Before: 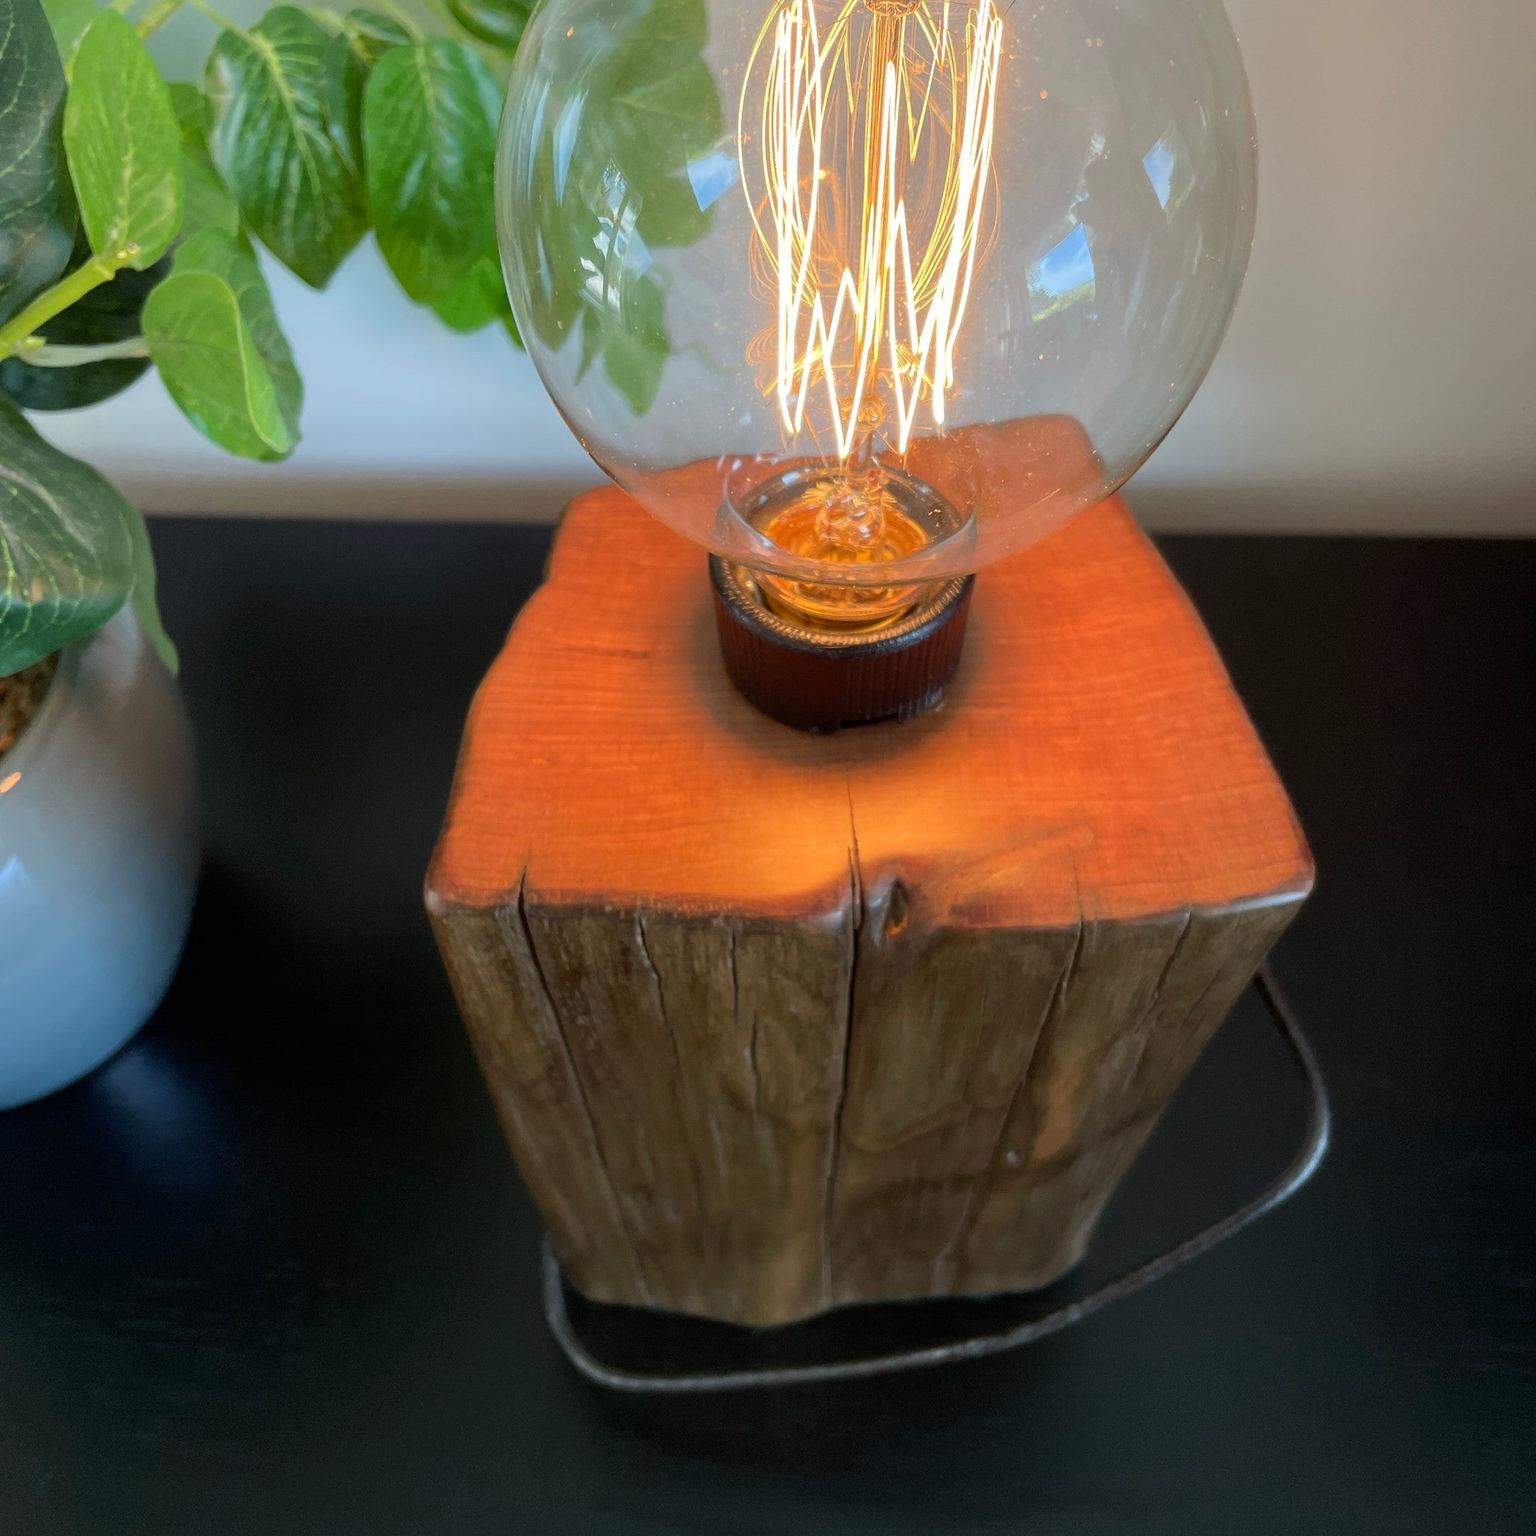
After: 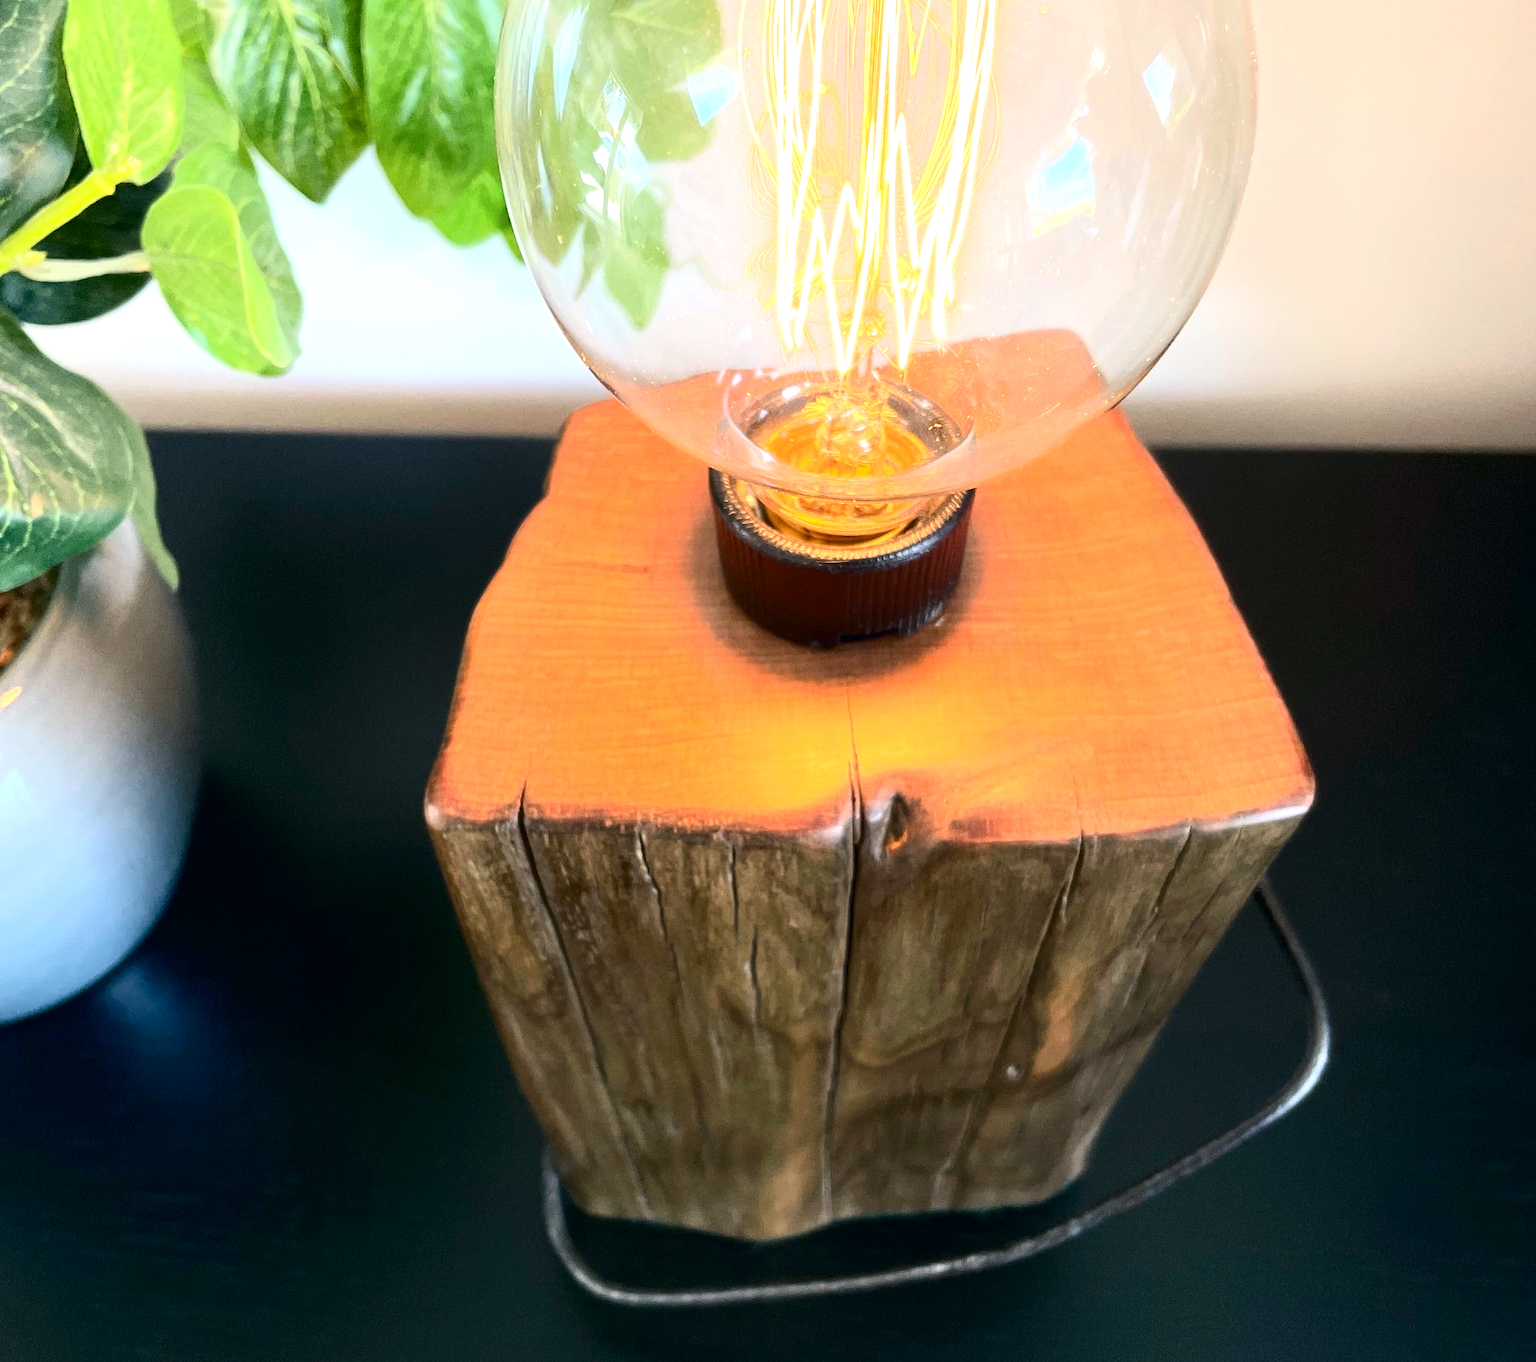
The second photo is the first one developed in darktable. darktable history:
crop and rotate: top 5.596%, bottom 5.668%
color zones: curves: ch1 [(0.25, 0.5) (0.747, 0.71)]
color correction: highlights a* 5.46, highlights b* 5.31, shadows a* -4.19, shadows b* -5.25
contrast brightness saturation: contrast 0.276
exposure: exposure 1.206 EV, compensate highlight preservation false
